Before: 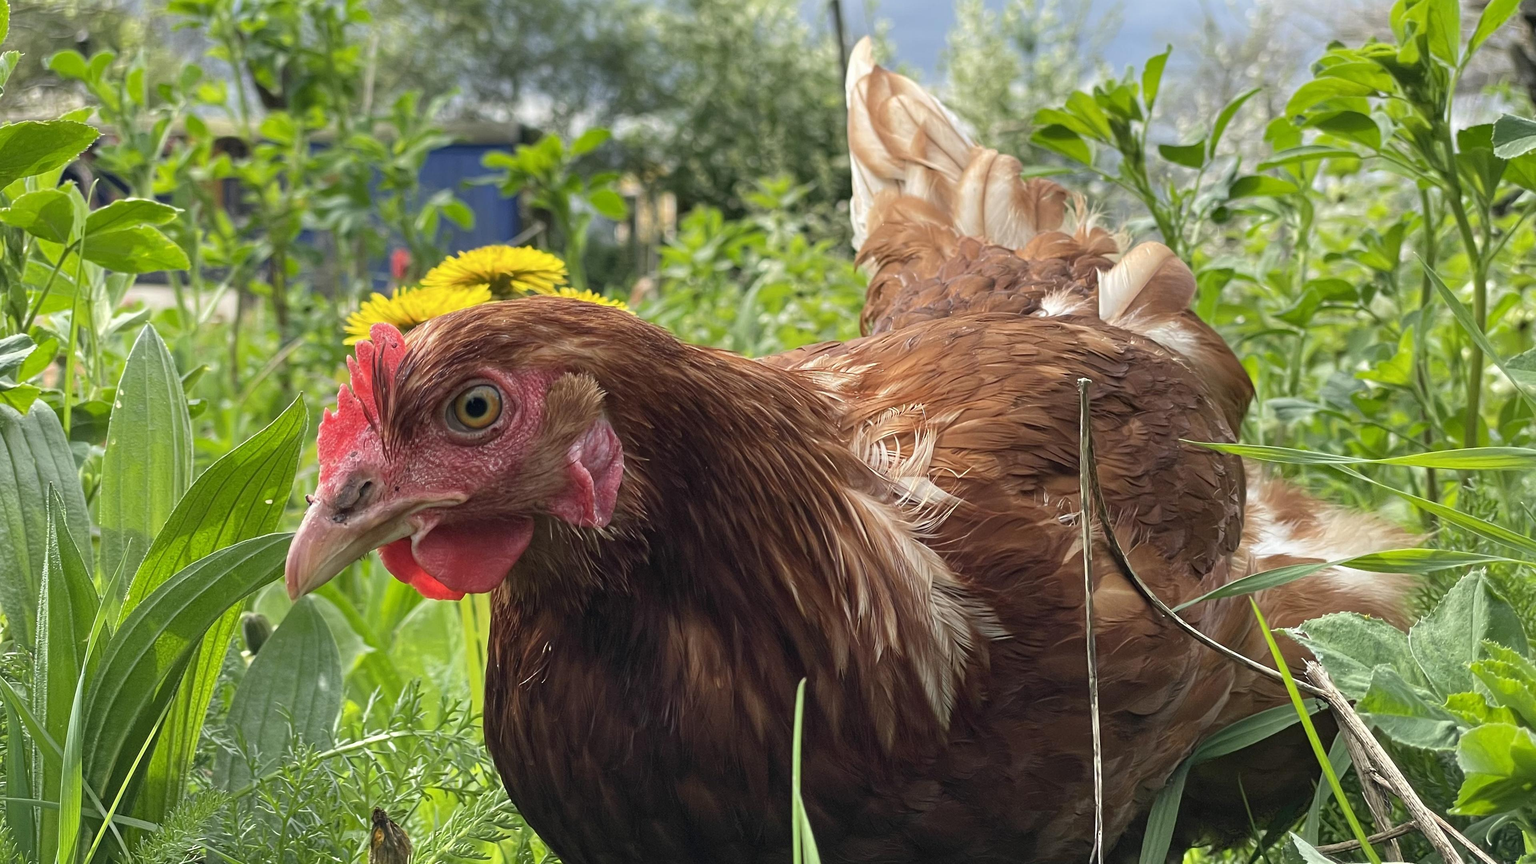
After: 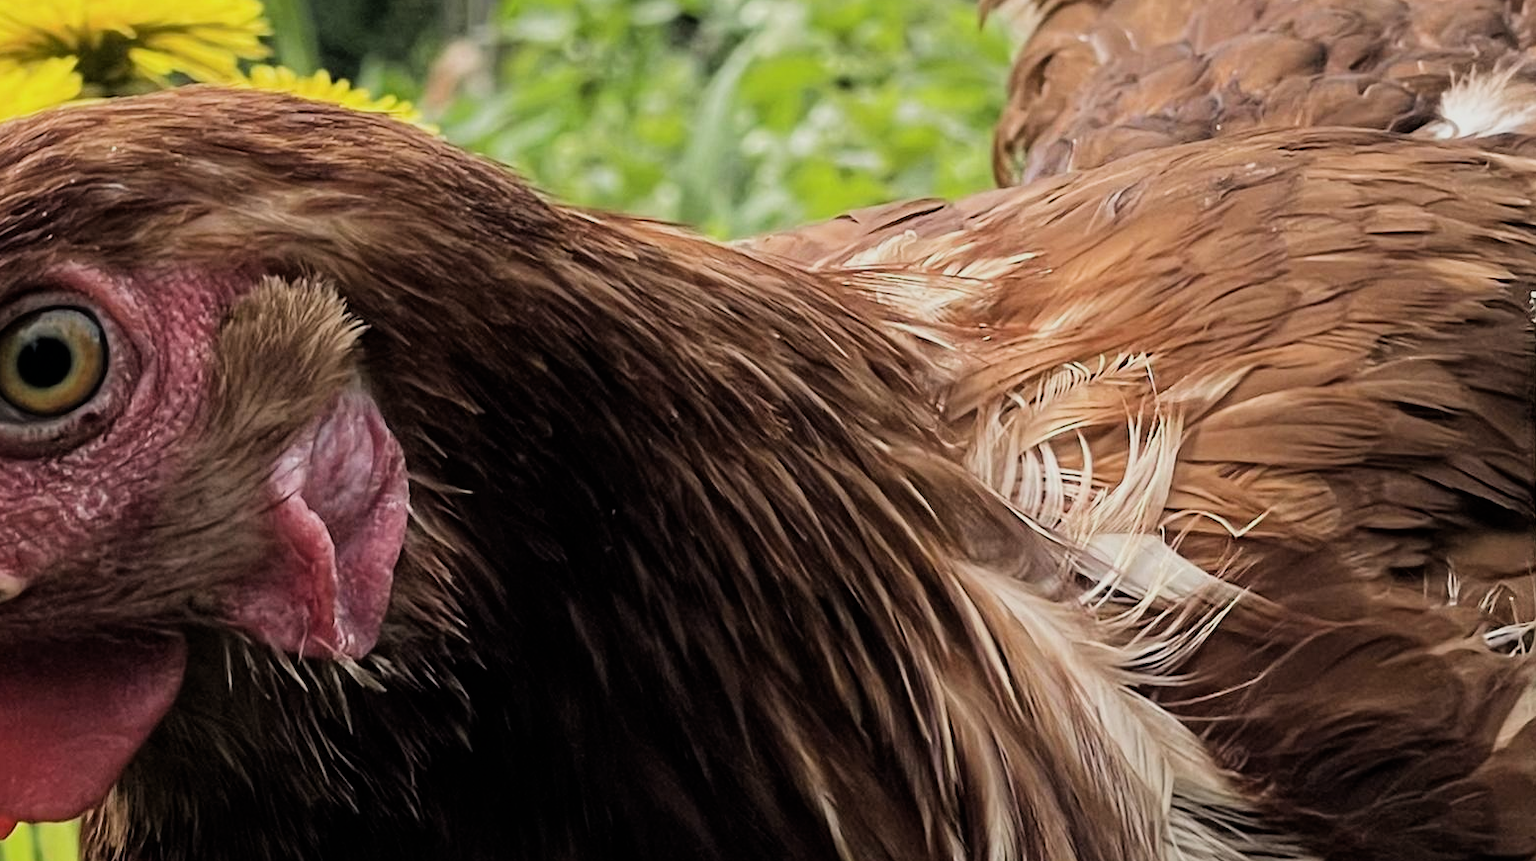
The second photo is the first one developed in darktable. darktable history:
exposure: compensate exposure bias true, compensate highlight preservation false
filmic rgb: black relative exposure -5.13 EV, white relative exposure 3.98 EV, hardness 2.9, contrast 1.296, highlights saturation mix -10.52%
crop: left 29.86%, top 30.207%, right 29.69%, bottom 29.443%
